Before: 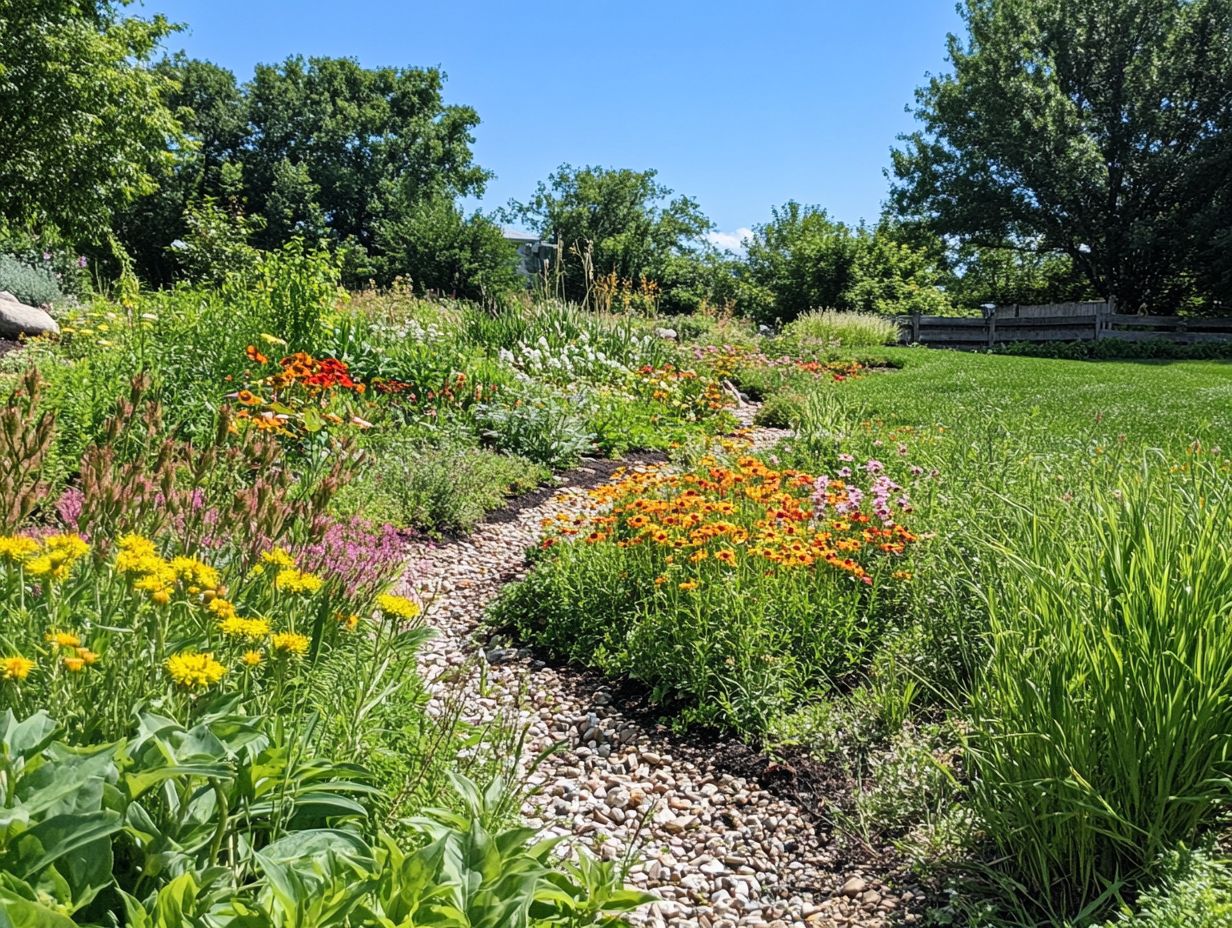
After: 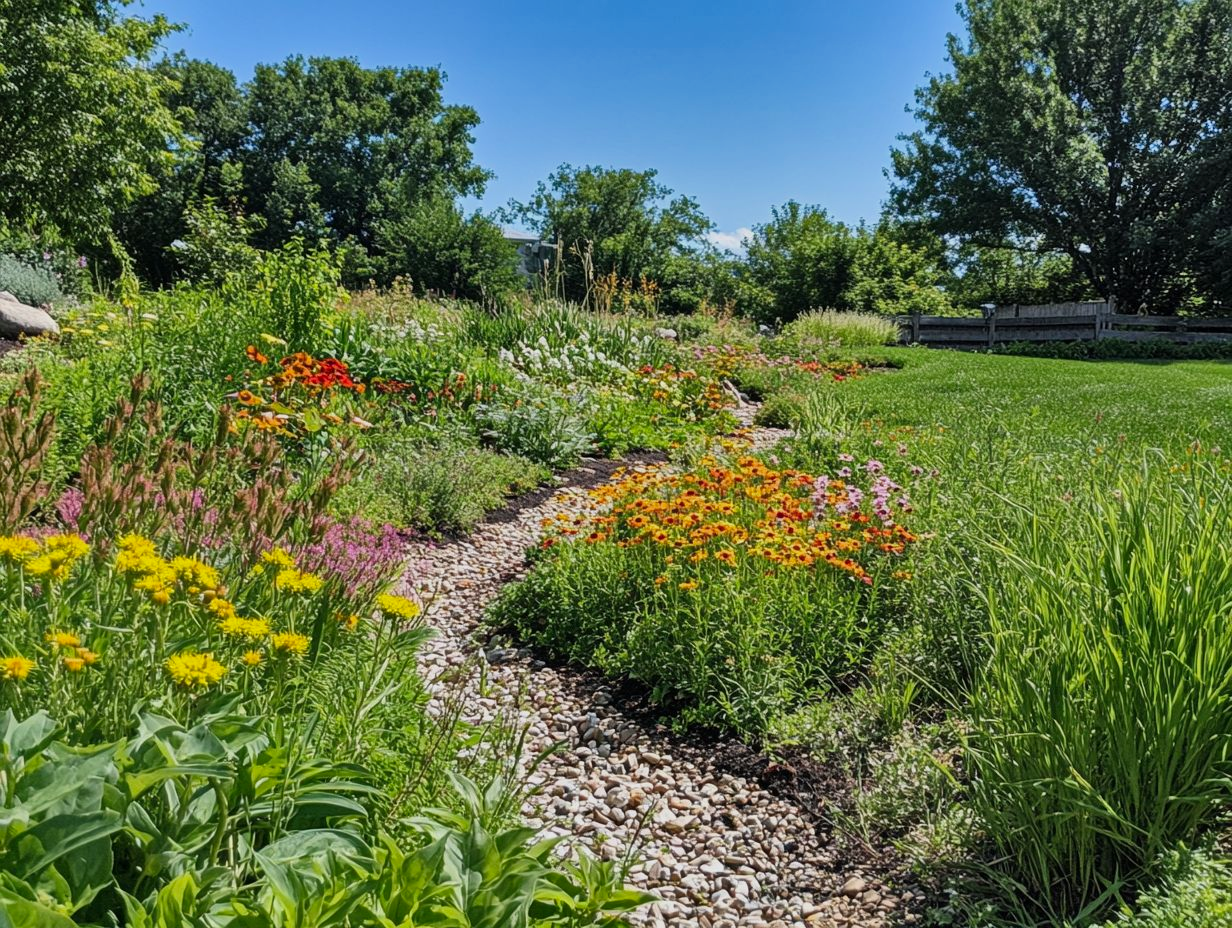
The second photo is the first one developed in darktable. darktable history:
shadows and highlights: shadows 82.43, white point adjustment -9.07, highlights -61.47, shadows color adjustment 98.01%, highlights color adjustment 57.85%, soften with gaussian
tone equalizer: on, module defaults
